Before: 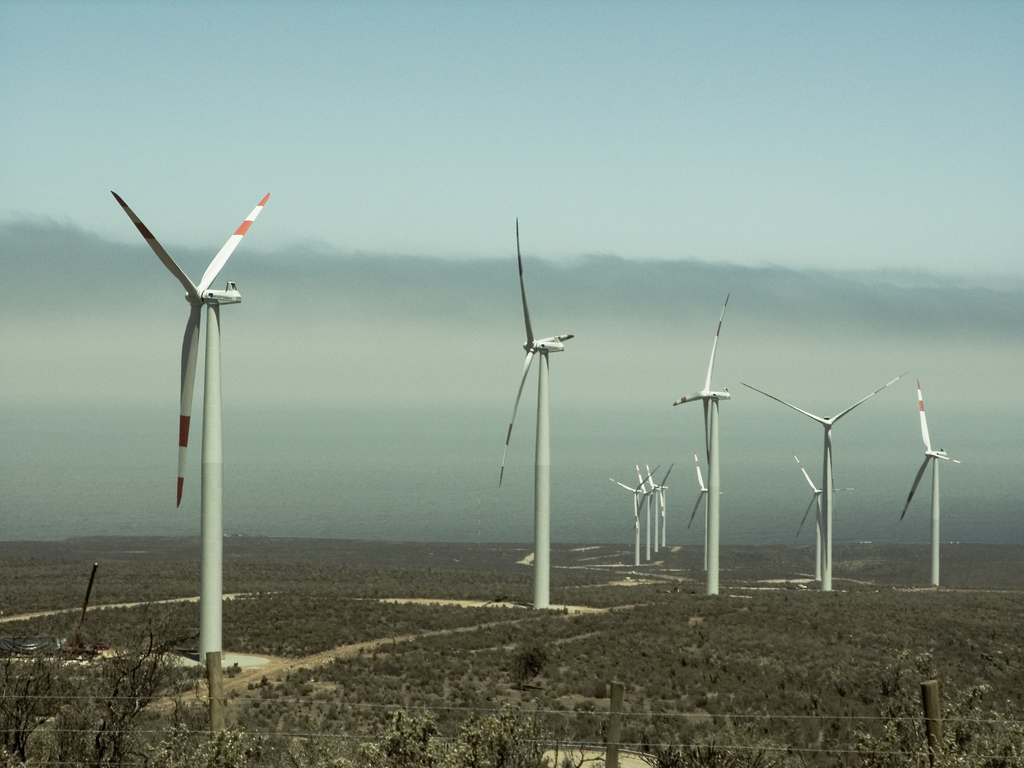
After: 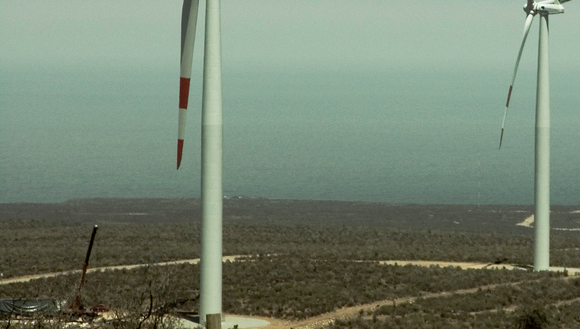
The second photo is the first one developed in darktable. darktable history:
crop: top 44.093%, right 43.278%, bottom 12.959%
